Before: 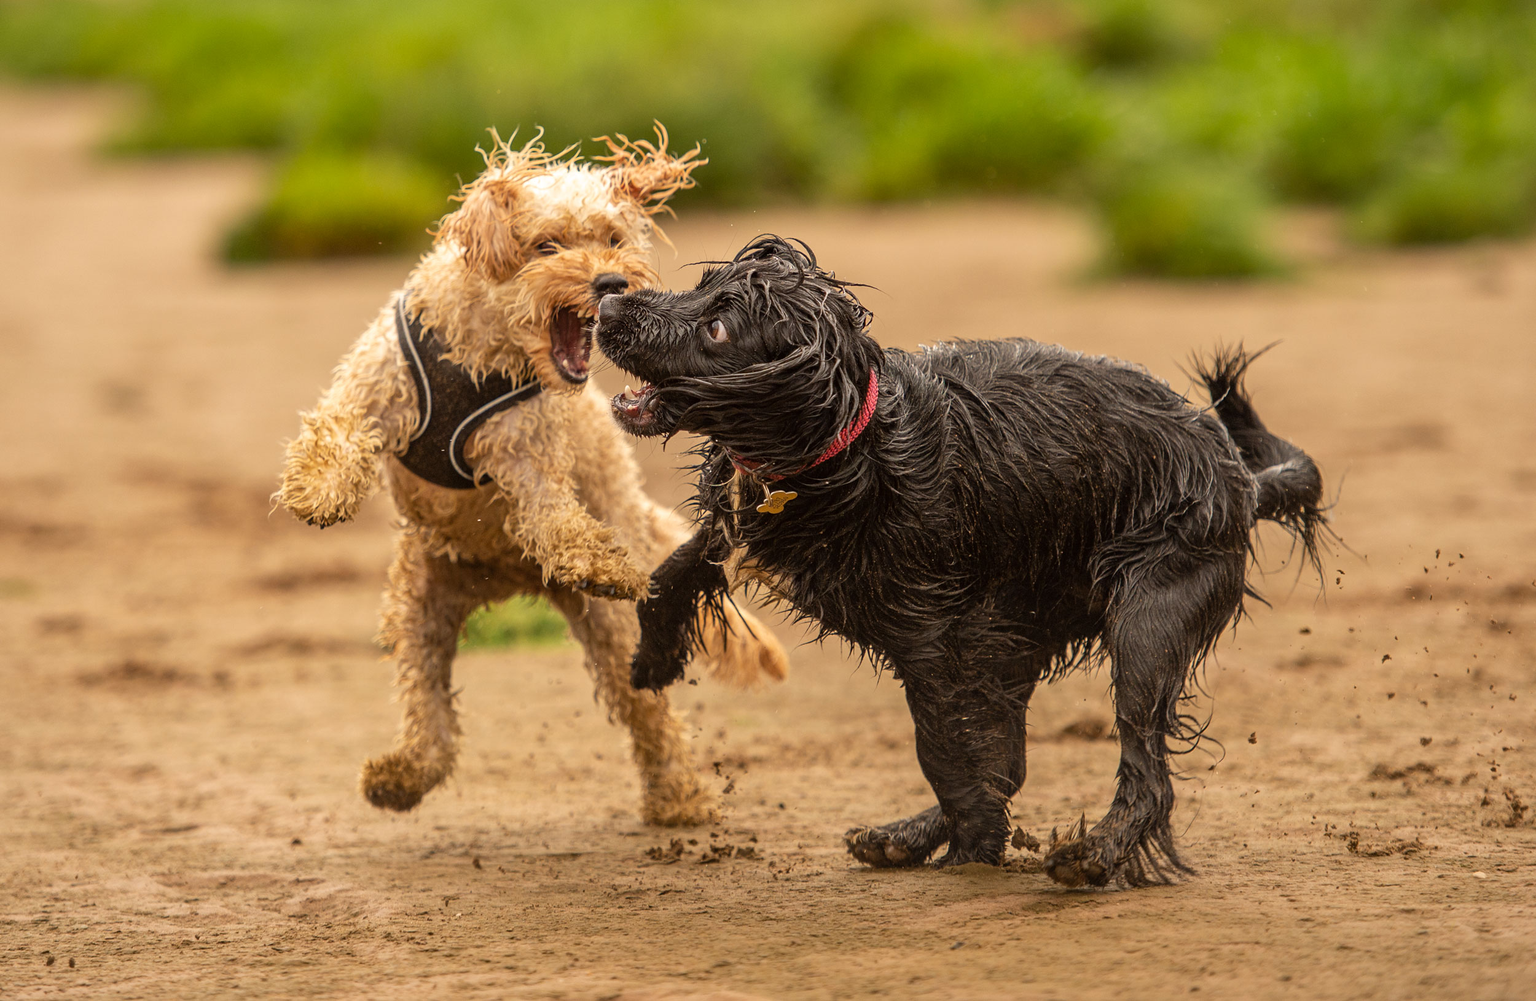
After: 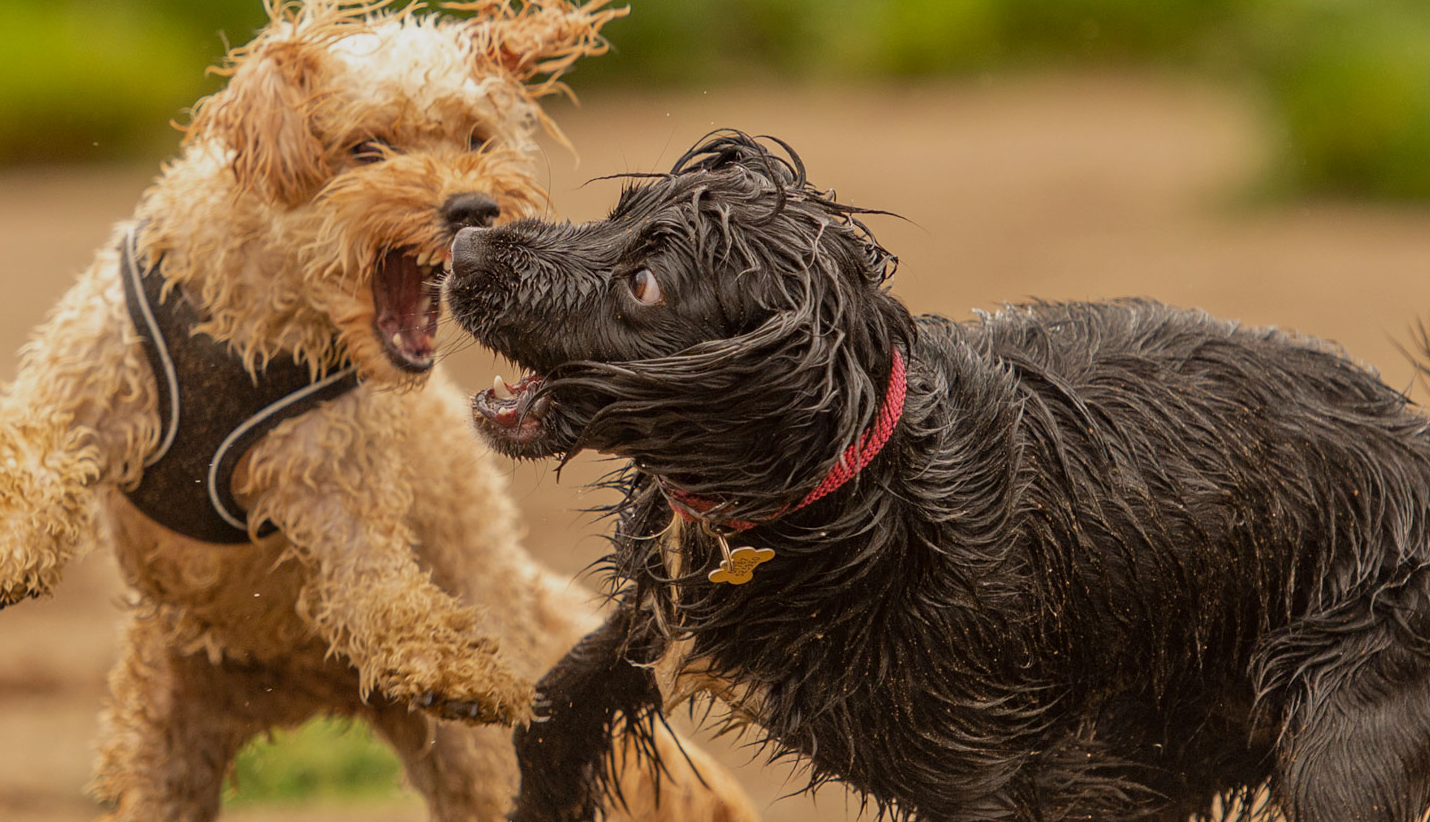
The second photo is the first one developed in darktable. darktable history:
crop: left 20.932%, top 15.471%, right 21.848%, bottom 34.081%
tone equalizer: -8 EV 0.25 EV, -7 EV 0.417 EV, -6 EV 0.417 EV, -5 EV 0.25 EV, -3 EV -0.25 EV, -2 EV -0.417 EV, -1 EV -0.417 EV, +0 EV -0.25 EV, edges refinement/feathering 500, mask exposure compensation -1.57 EV, preserve details guided filter
